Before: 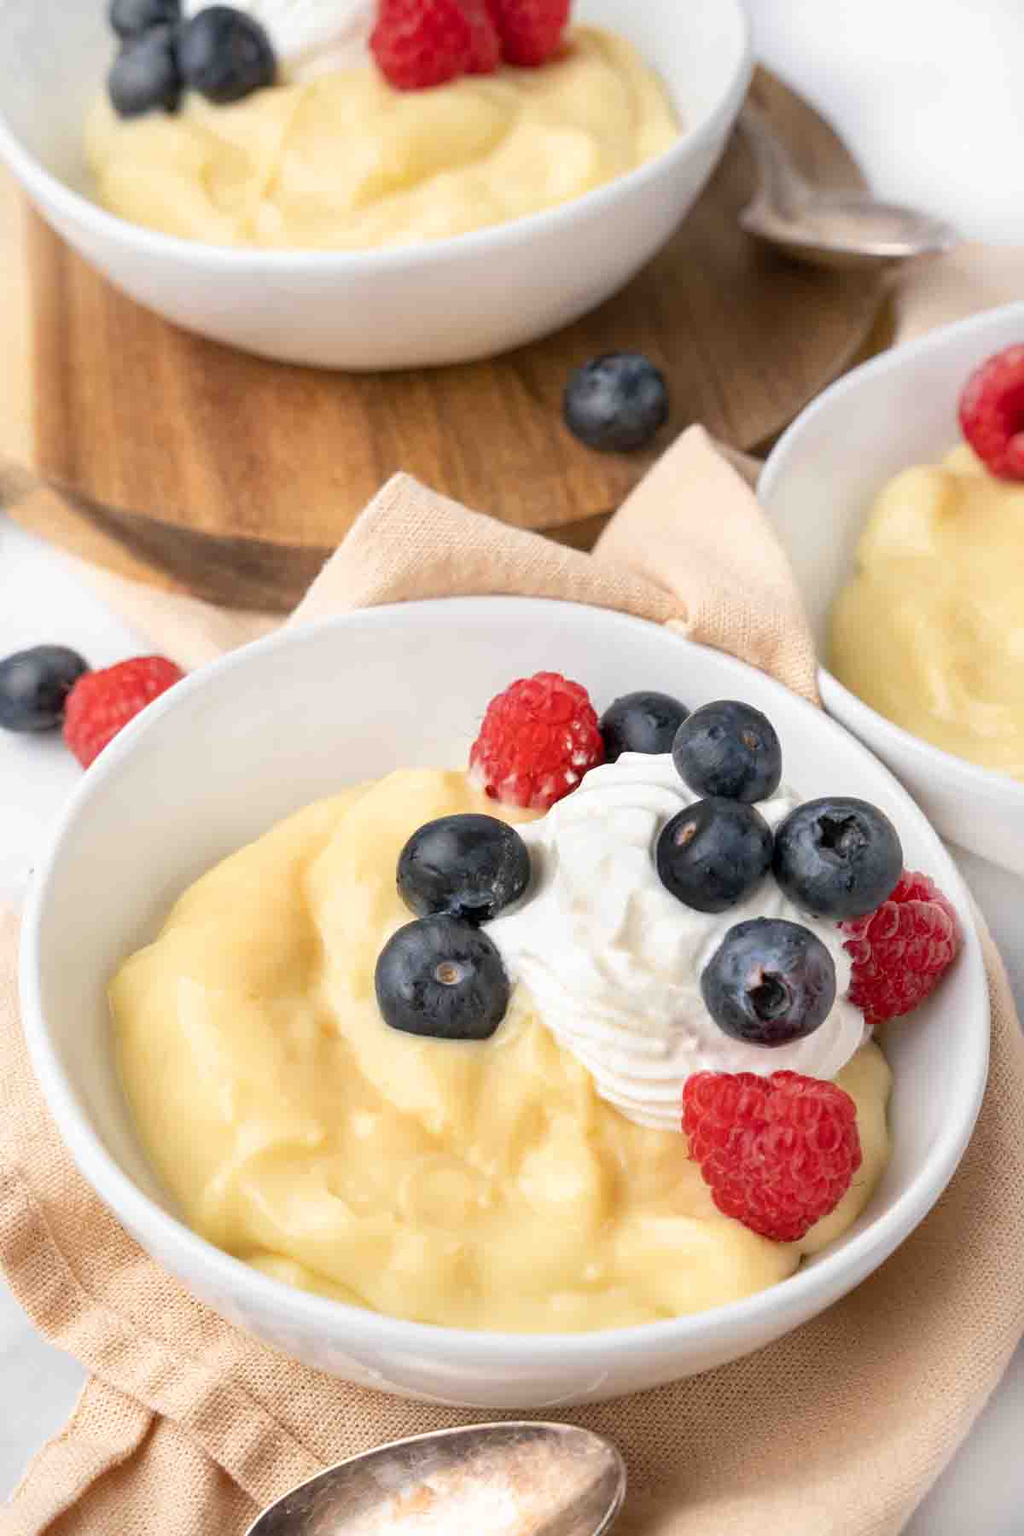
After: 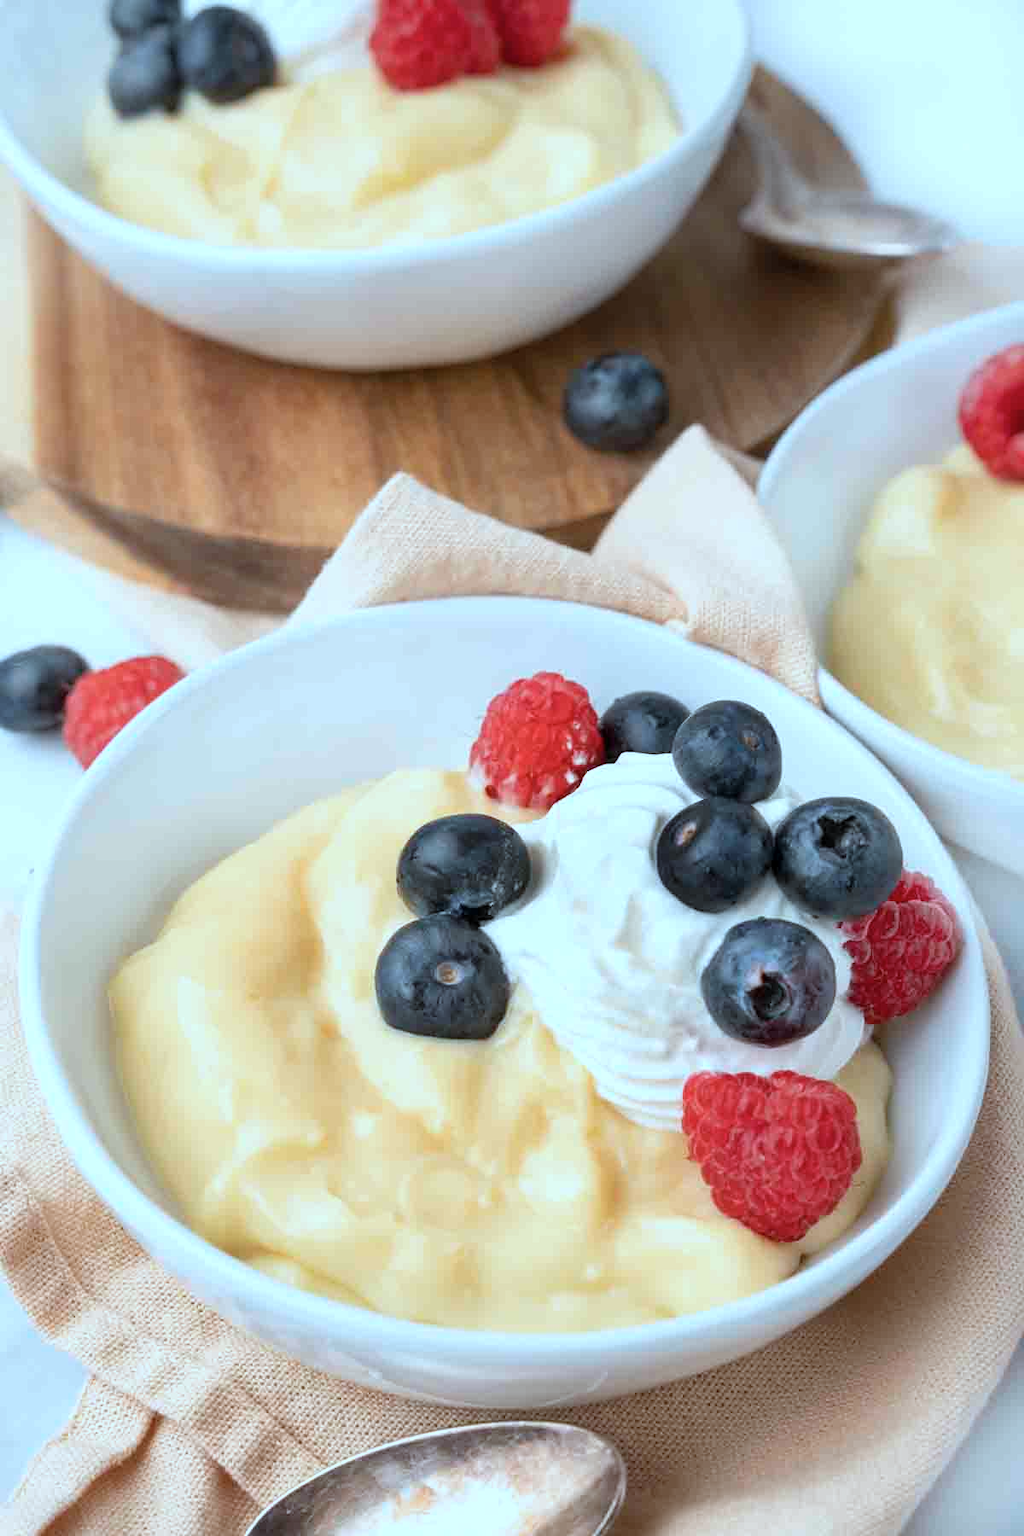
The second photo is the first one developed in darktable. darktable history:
color correction: highlights a* -10.6, highlights b* -19.71
